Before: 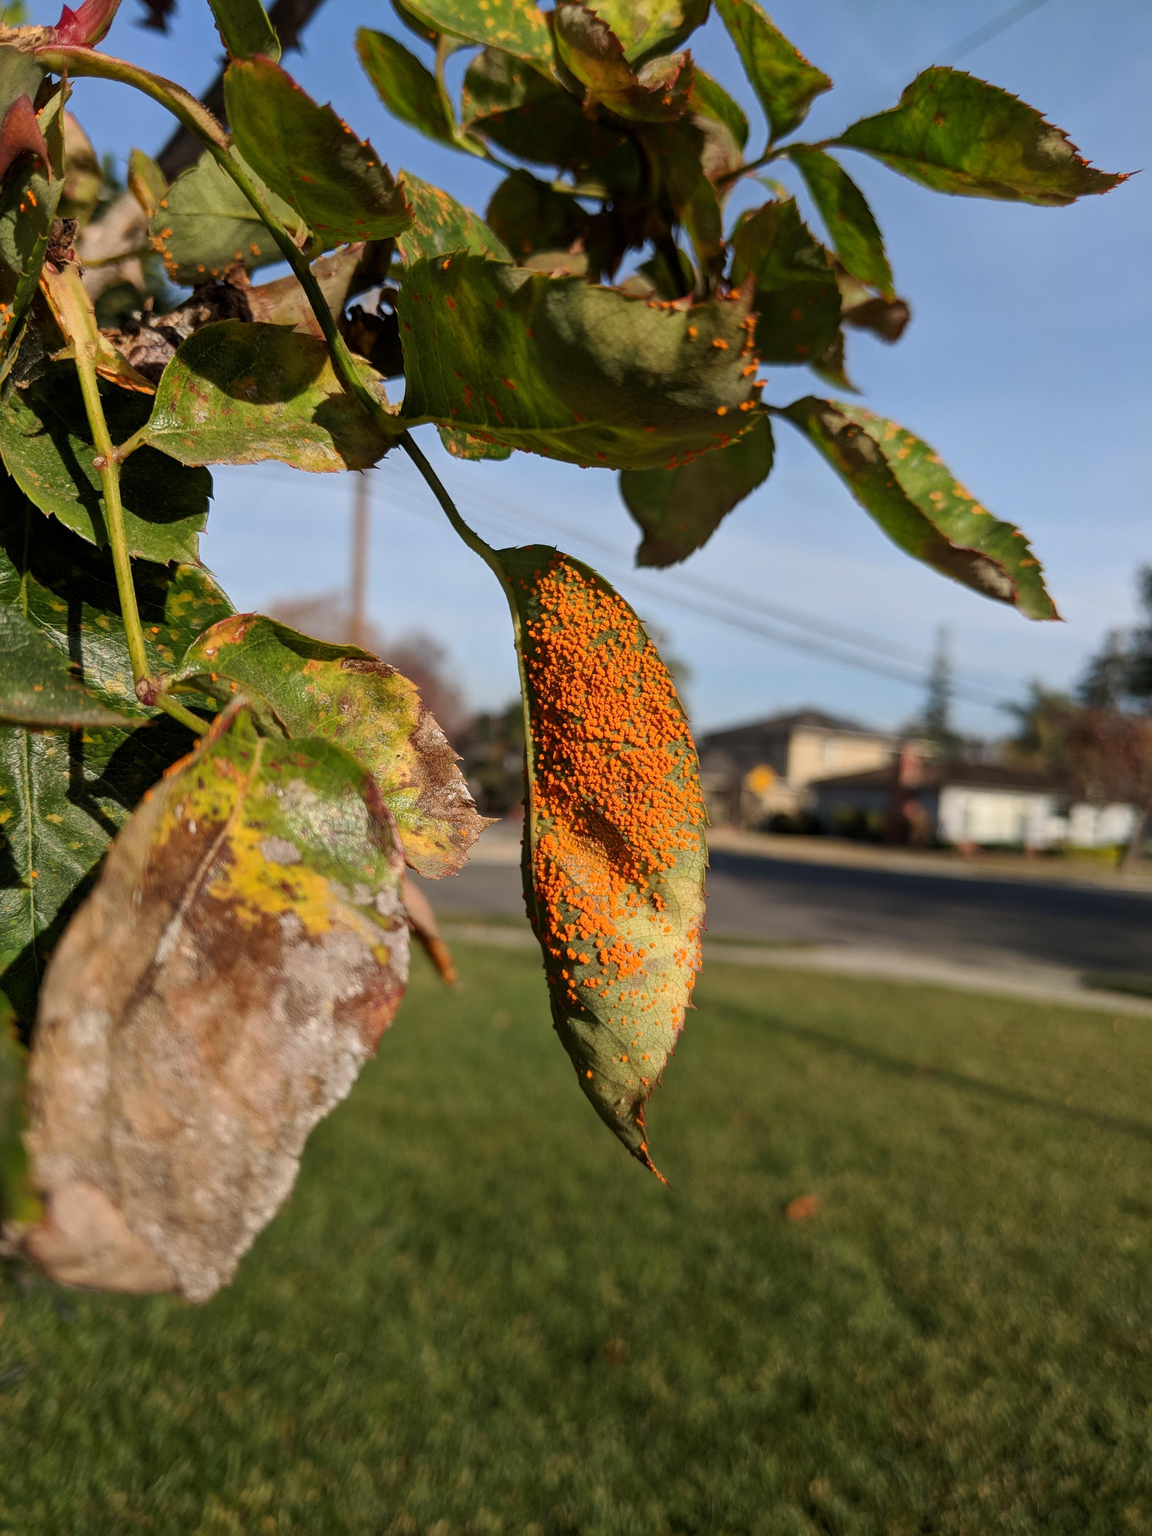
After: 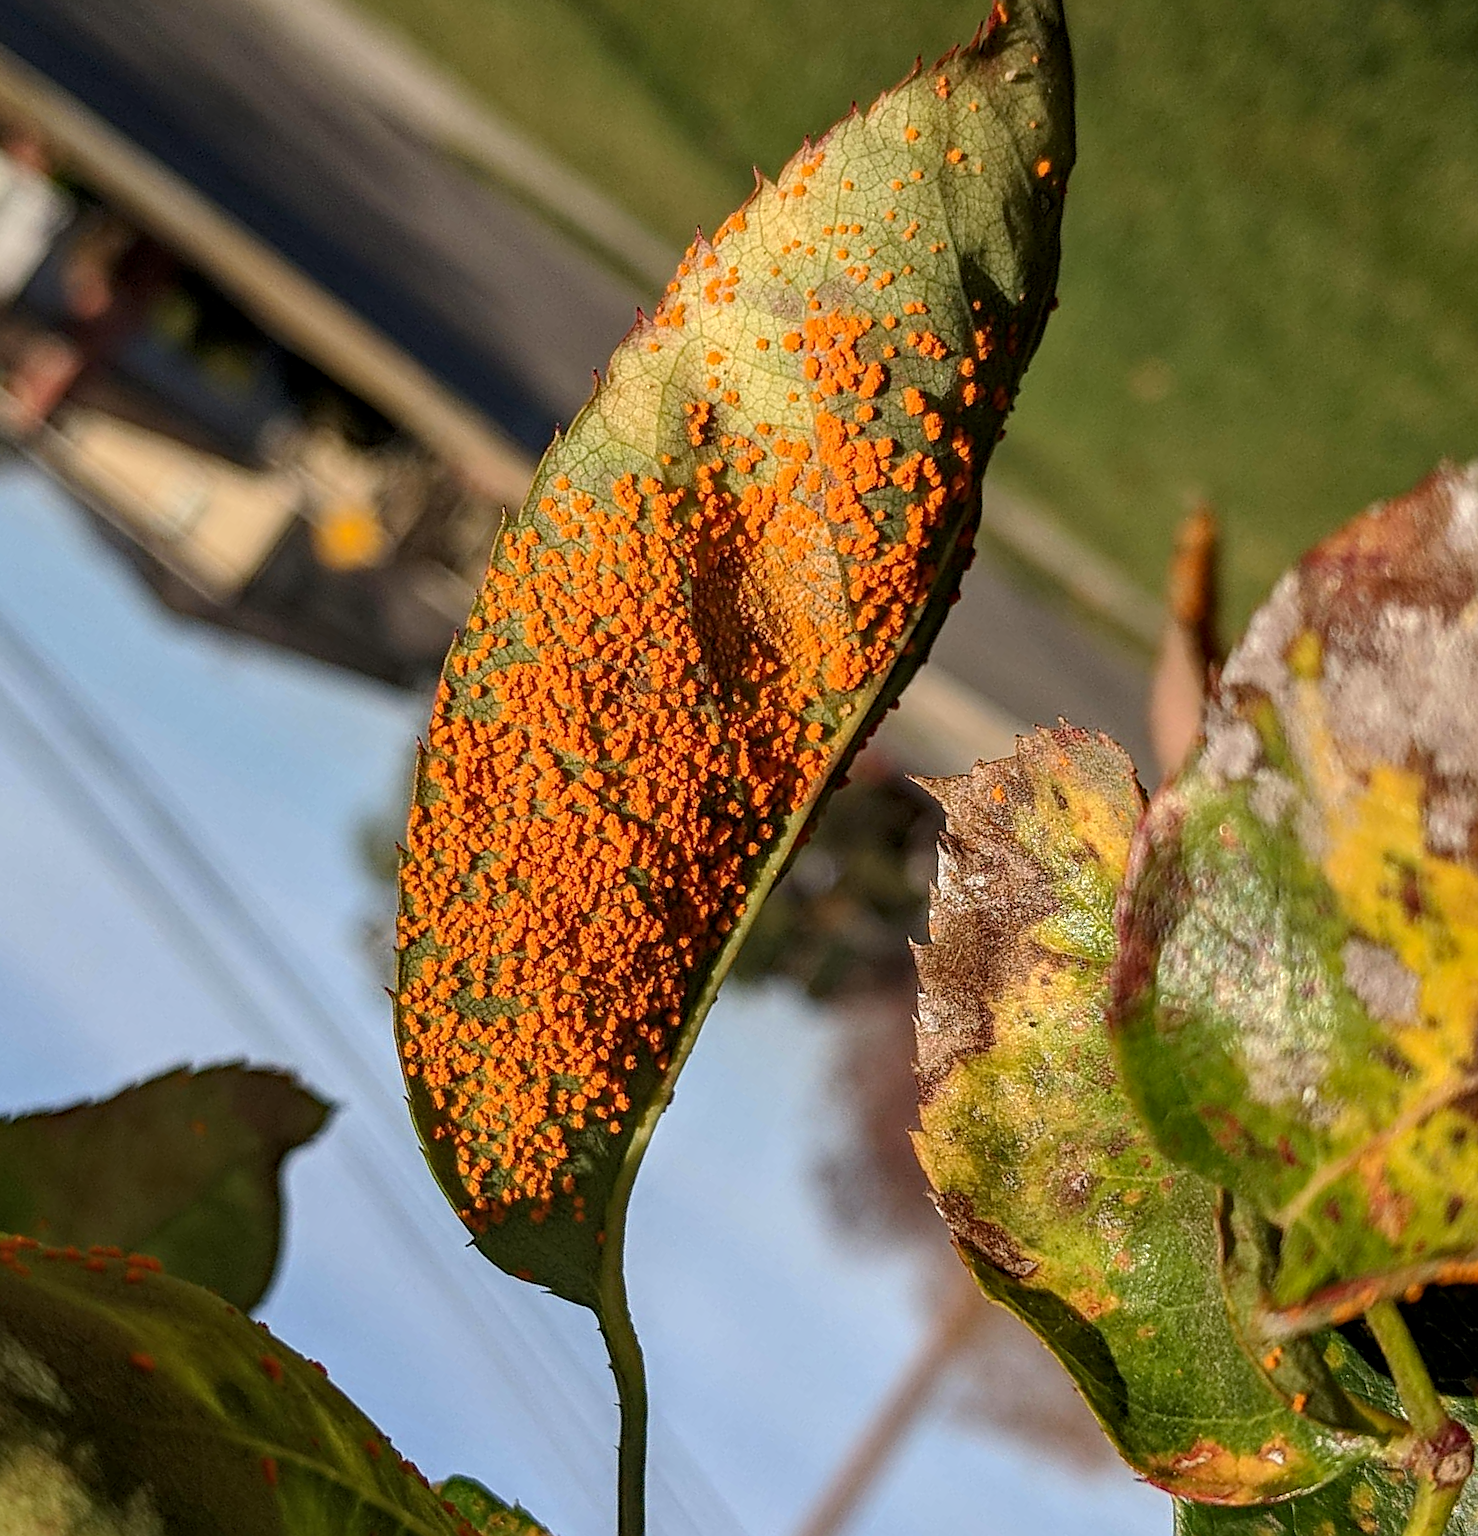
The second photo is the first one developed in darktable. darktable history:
crop and rotate: angle 148.32°, left 9.226%, top 15.61%, right 4.44%, bottom 17.121%
sharpen: on, module defaults
local contrast: on, module defaults
haze removal: adaptive false
